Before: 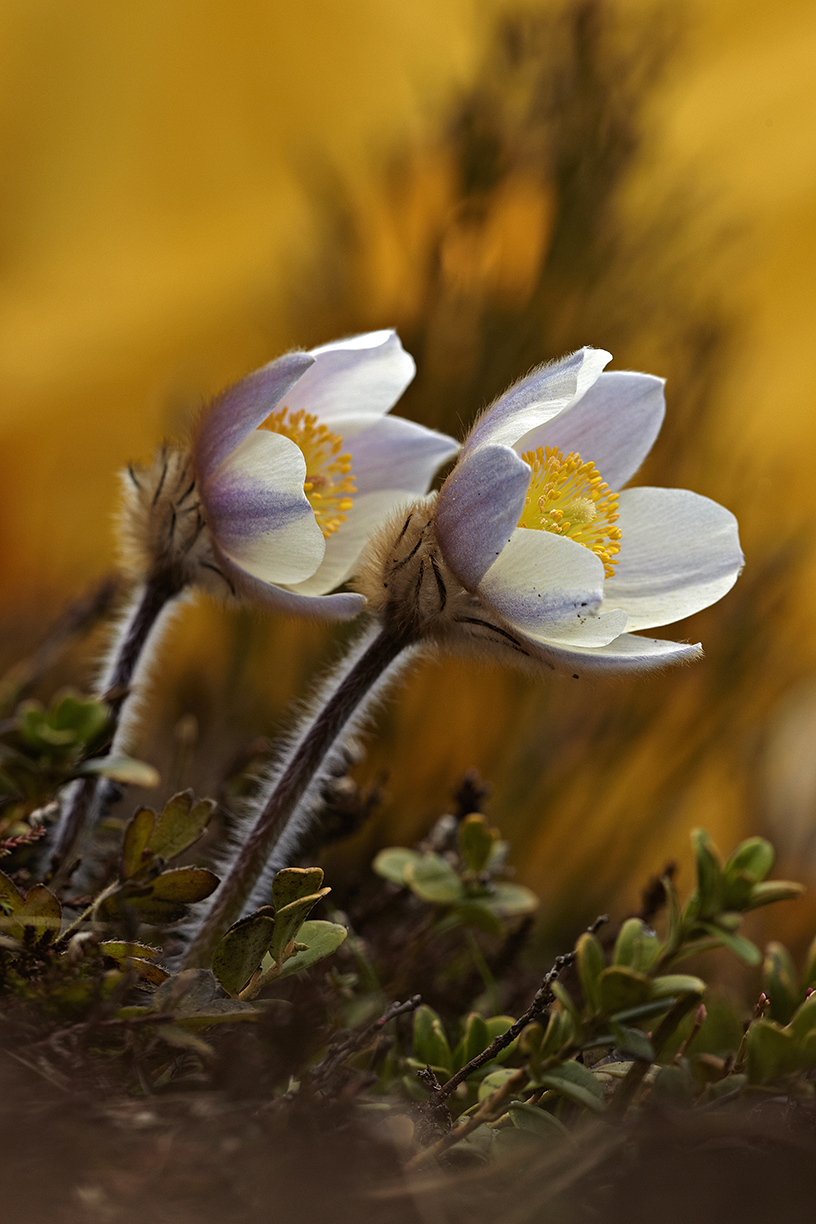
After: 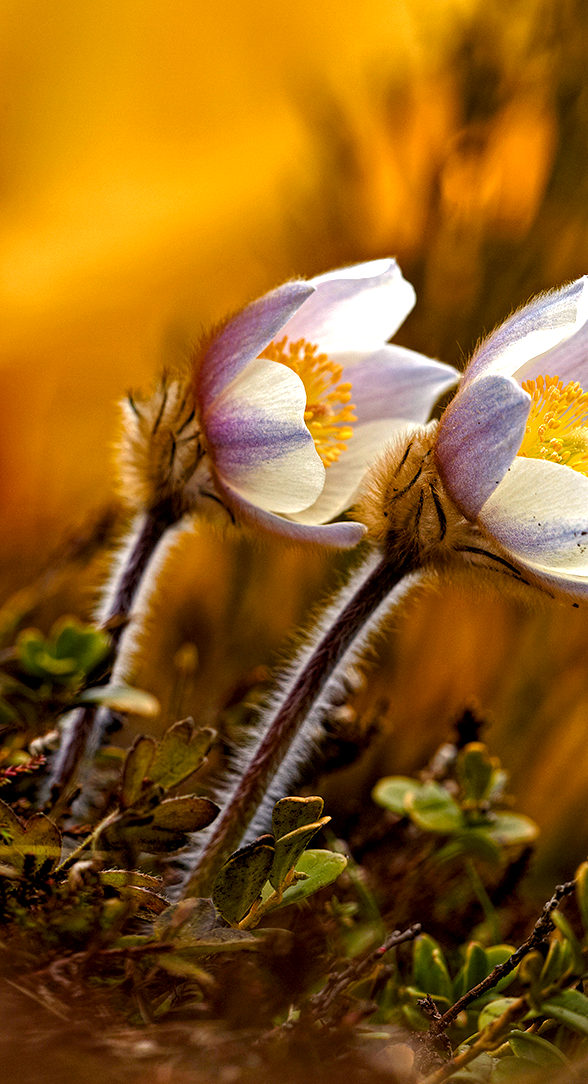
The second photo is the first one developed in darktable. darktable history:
crop: top 5.814%, right 27.886%, bottom 5.606%
local contrast: highlights 92%, shadows 85%, detail 160%, midtone range 0.2
color balance rgb: highlights gain › chroma 1.664%, highlights gain › hue 57.04°, perceptual saturation grading › global saturation 20%, perceptual saturation grading › highlights -25.884%, perceptual saturation grading › shadows 49.781%, global vibrance 15.05%
exposure: exposure 0.61 EV, compensate highlight preservation false
